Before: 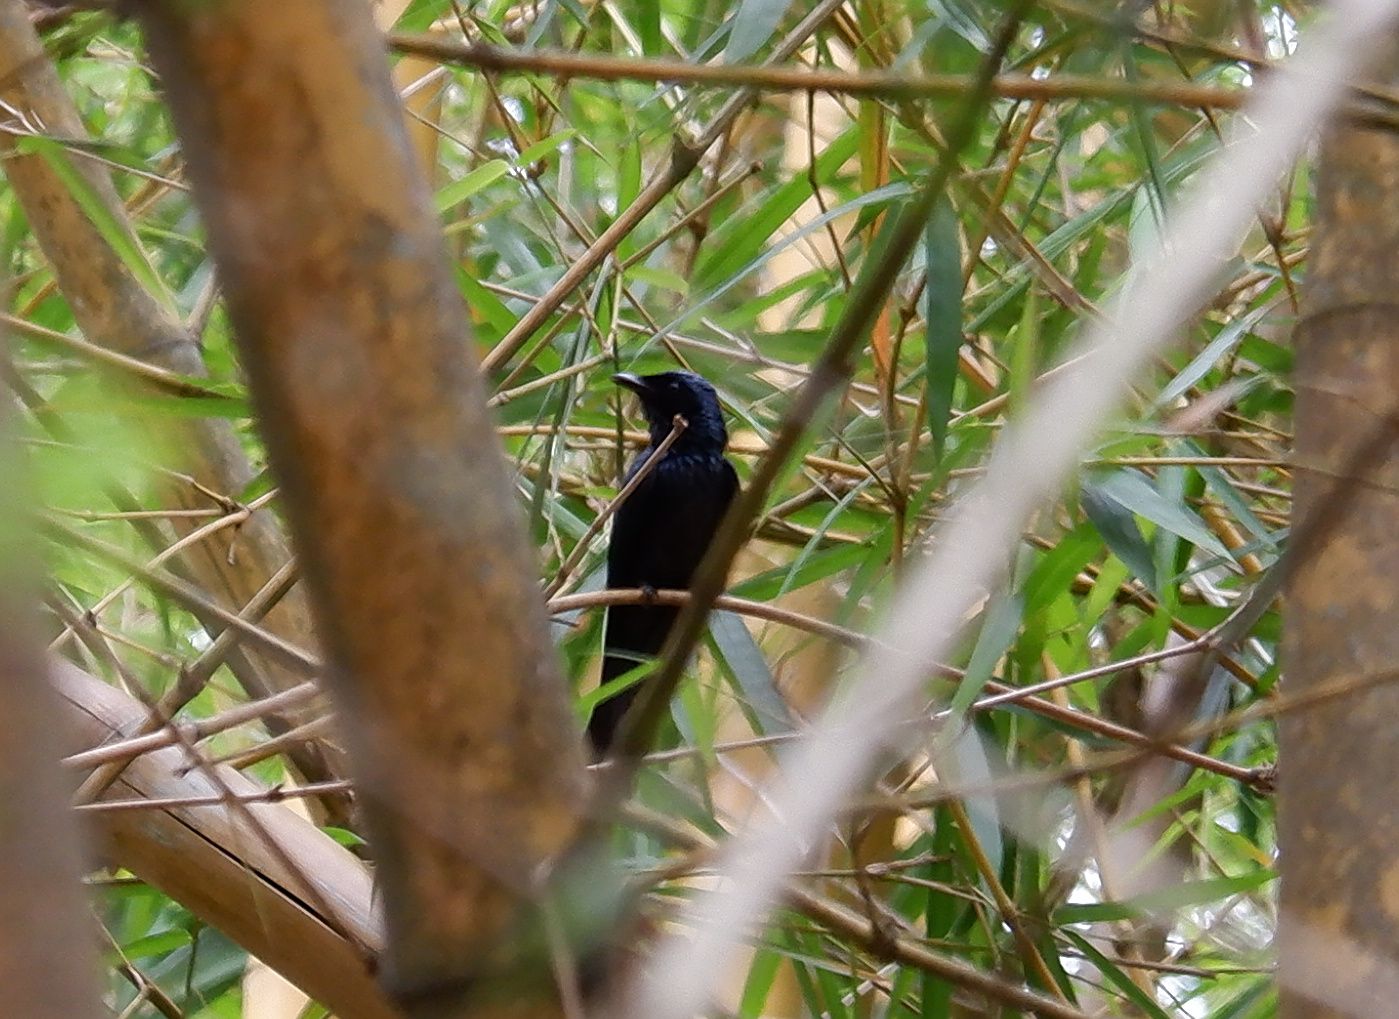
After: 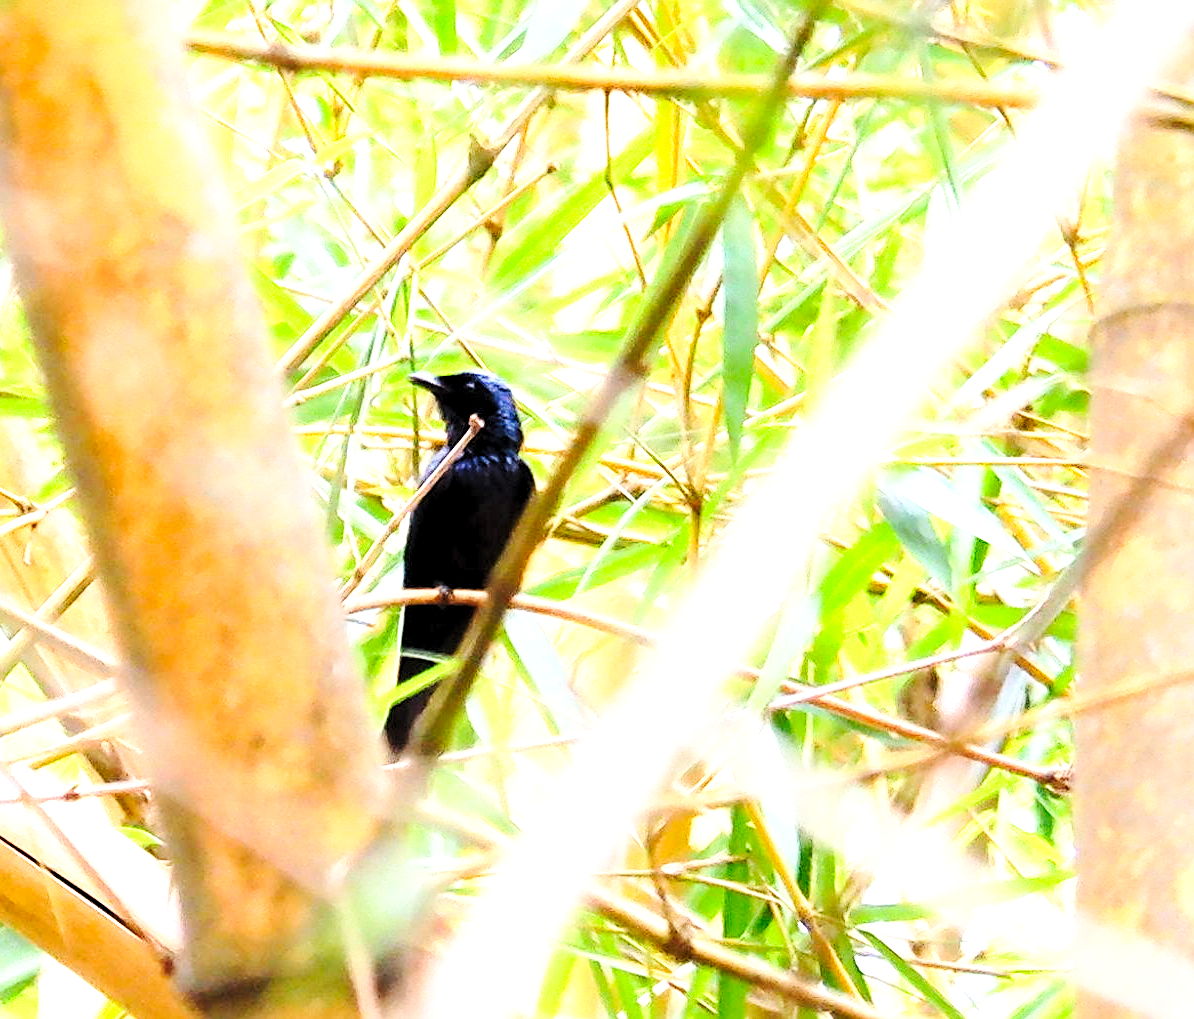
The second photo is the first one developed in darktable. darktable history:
crop and rotate: left 14.595%
base curve: curves: ch0 [(0, 0) (0.028, 0.03) (0.121, 0.232) (0.46, 0.748) (0.859, 0.968) (1, 1)], preserve colors none
exposure: black level correction 0, exposure 1.378 EV, compensate exposure bias true, compensate highlight preservation false
contrast brightness saturation: contrast 0.204, brightness 0.164, saturation 0.215
levels: levels [0.073, 0.497, 0.972]
